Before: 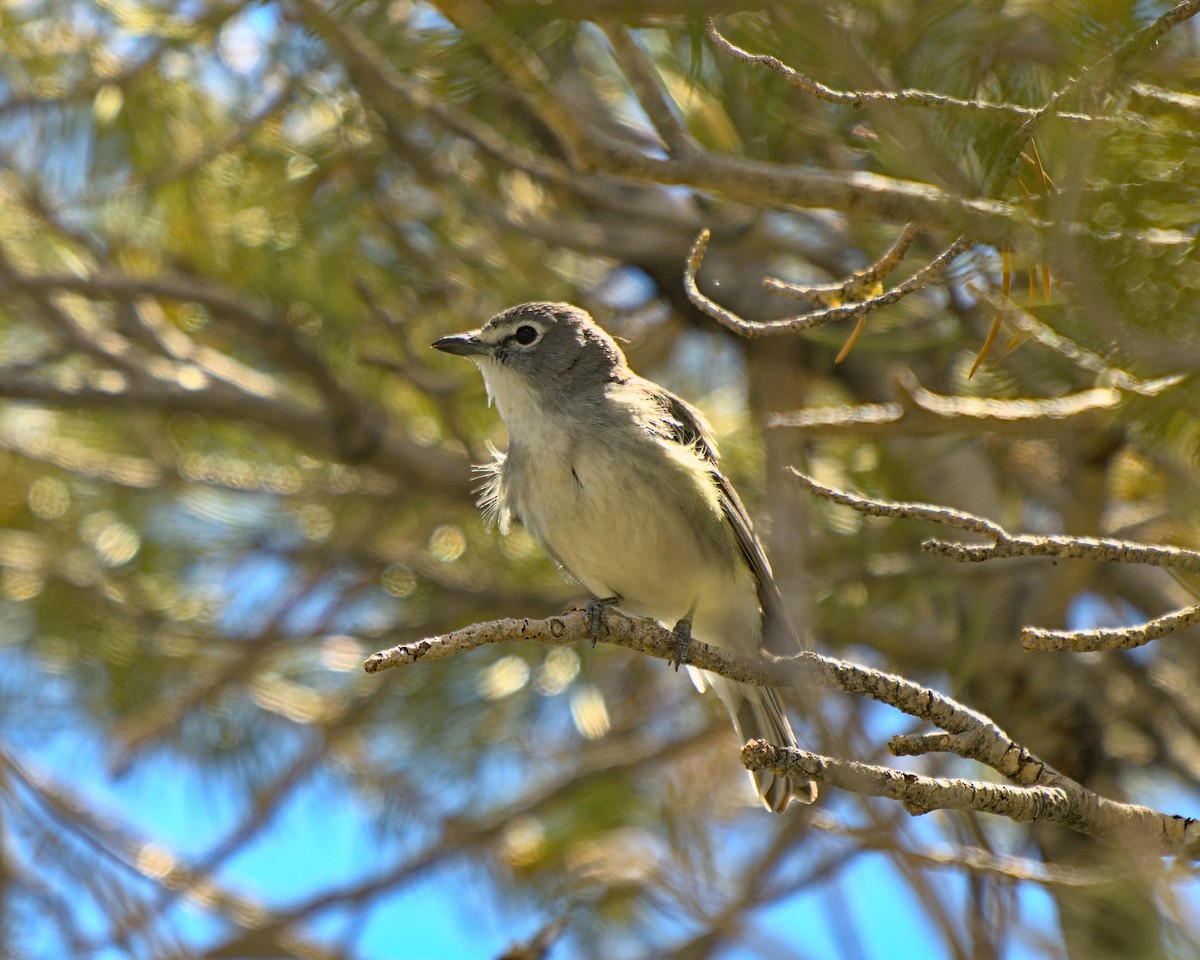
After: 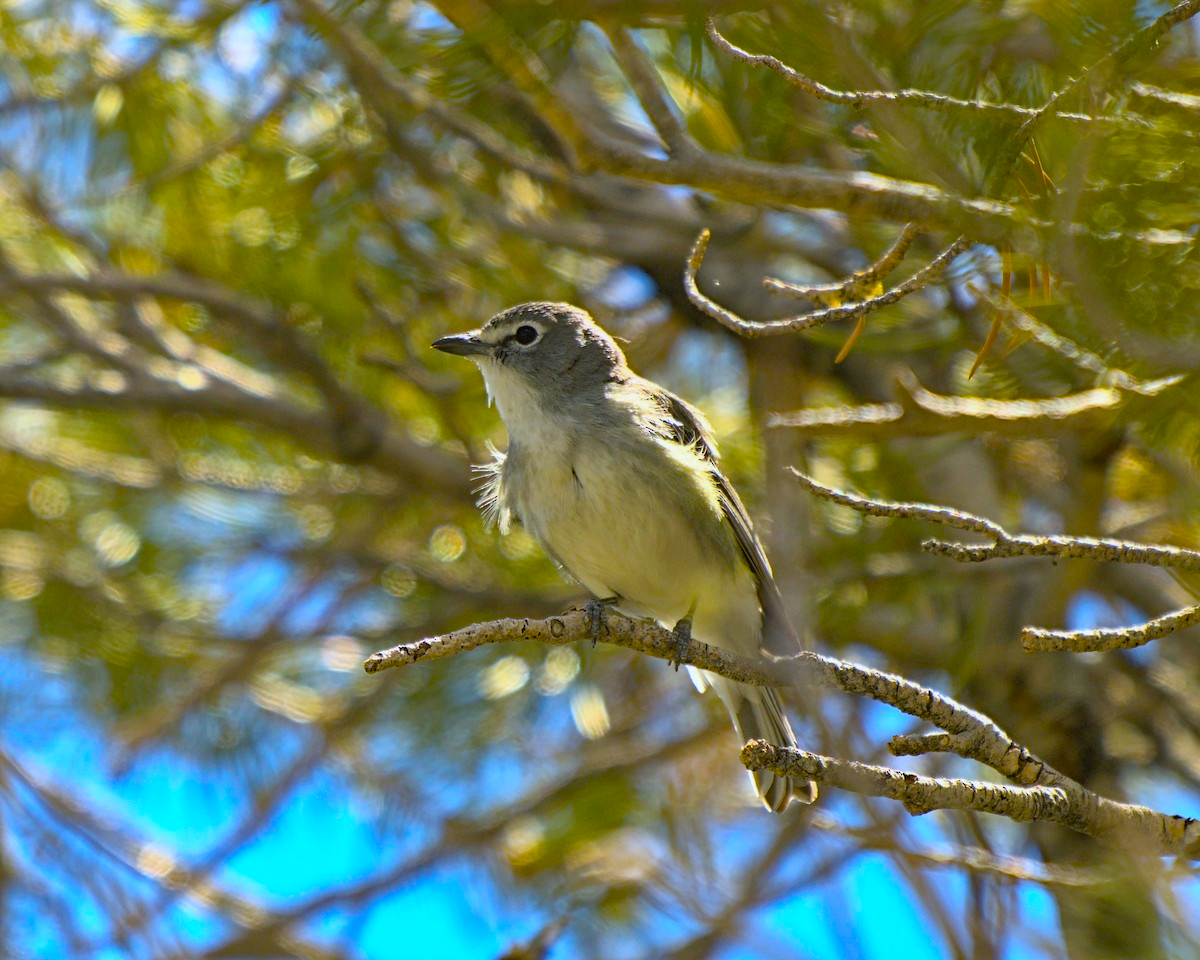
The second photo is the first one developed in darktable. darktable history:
color balance rgb: perceptual saturation grading › global saturation 30%, global vibrance 20%
white balance: red 0.954, blue 1.079
